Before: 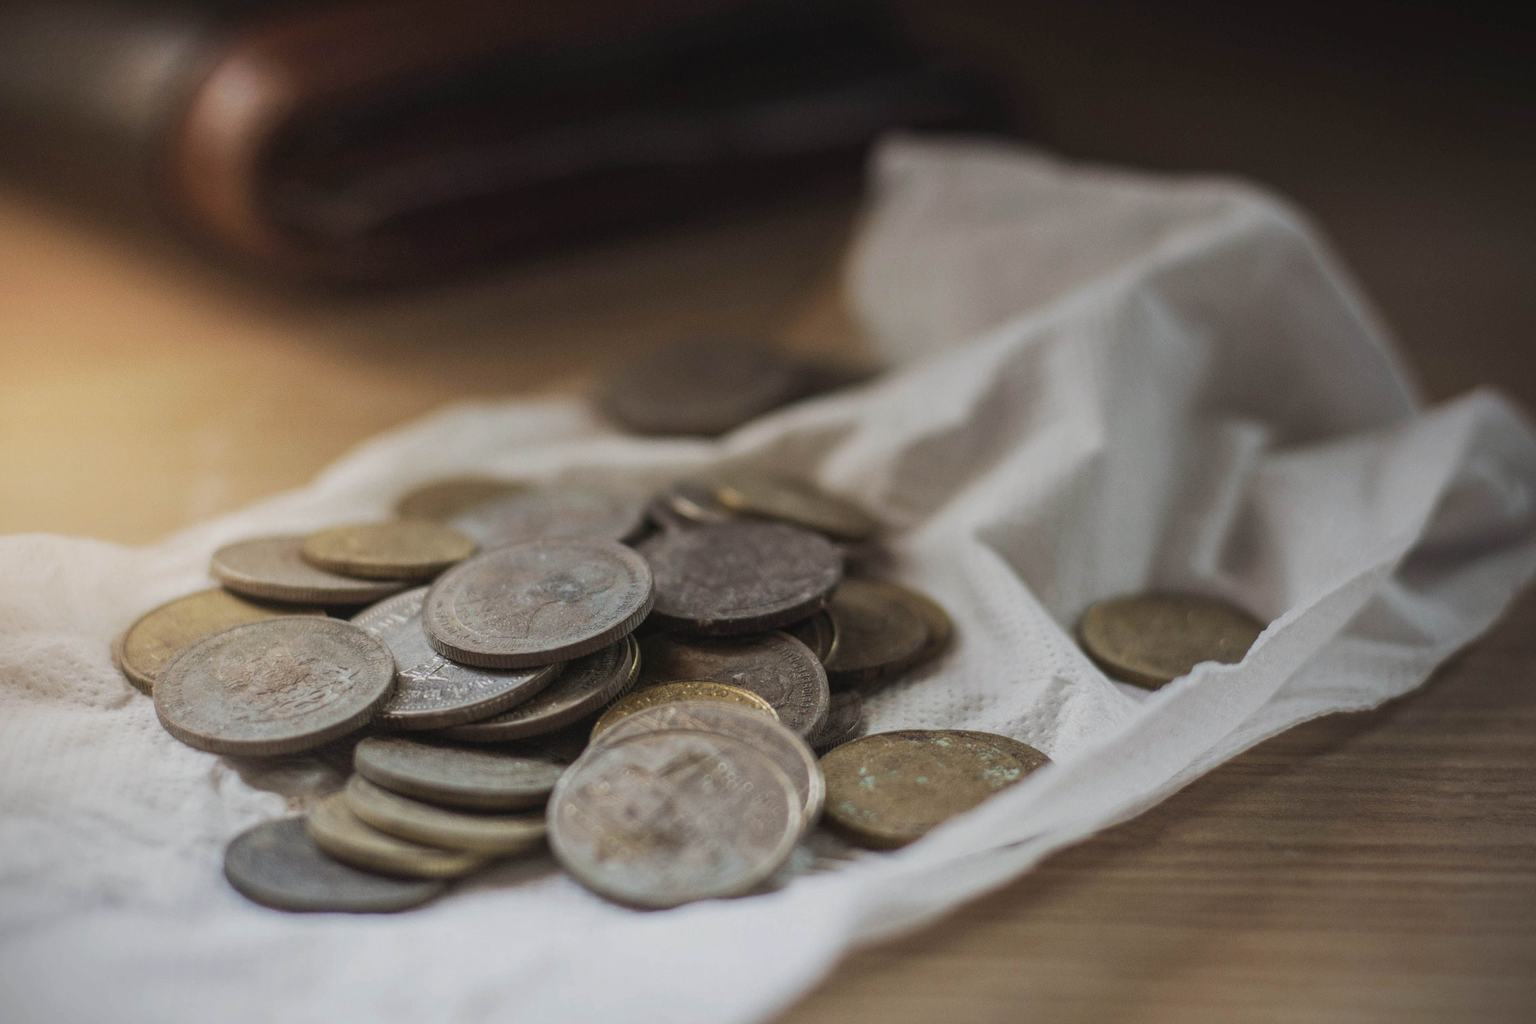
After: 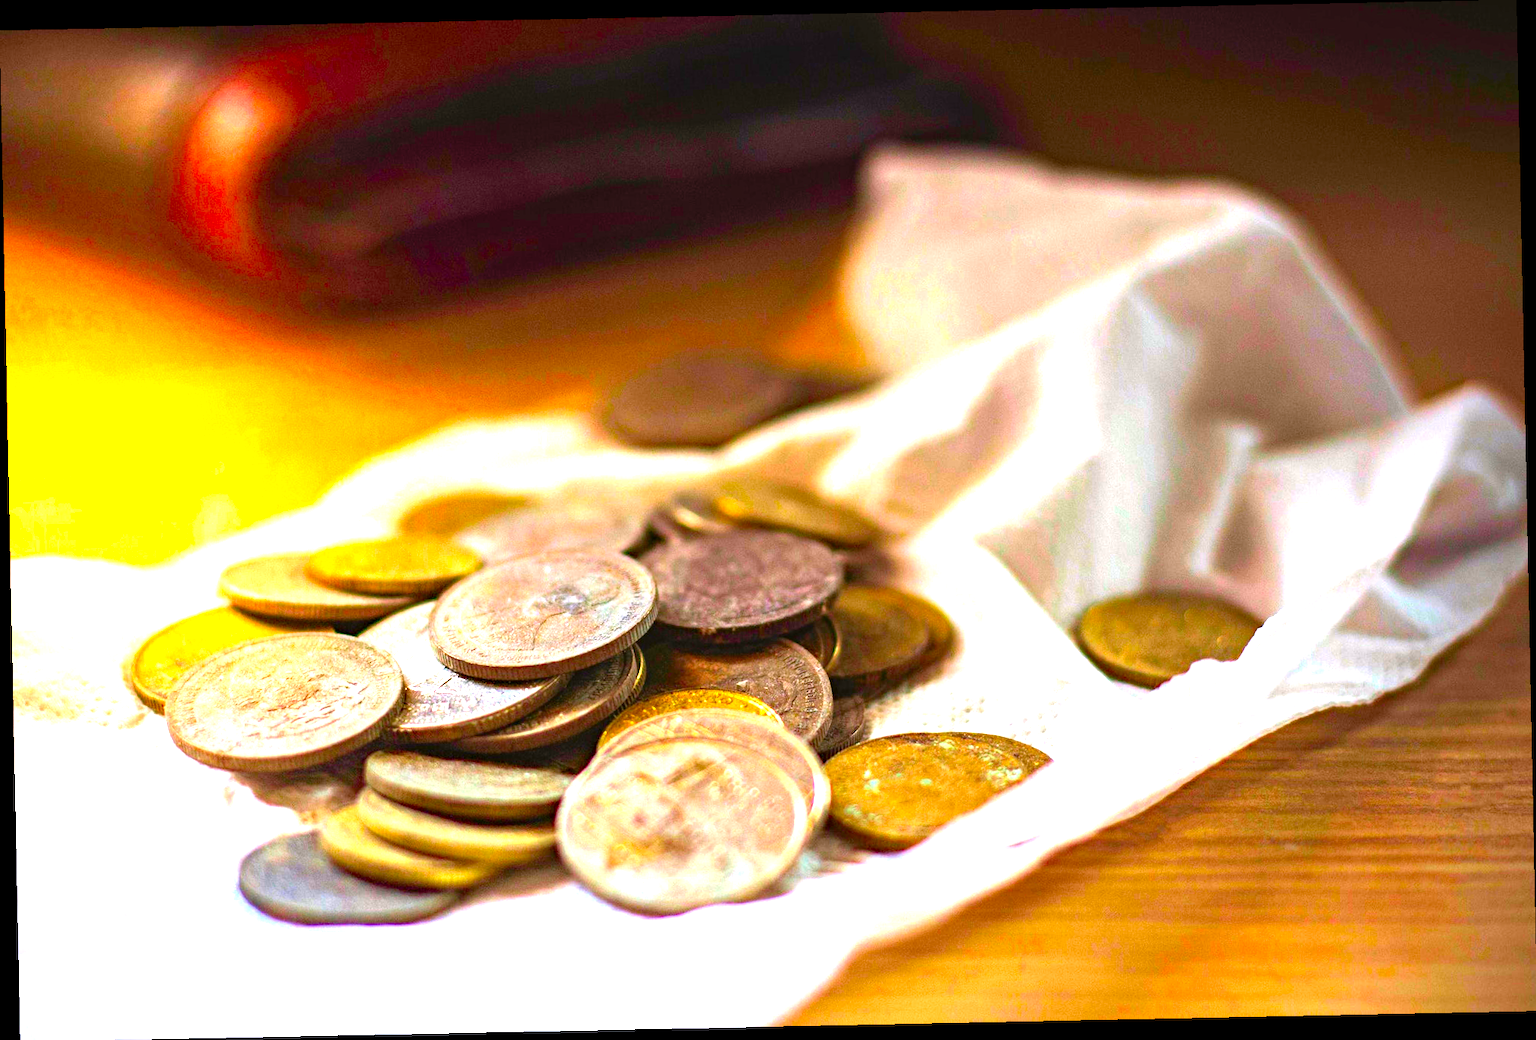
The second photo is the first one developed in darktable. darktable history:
haze removal: strength 0.29, distance 0.25, compatibility mode true, adaptive false
levels: levels [0, 0.281, 0.562]
color correction: highlights a* 1.59, highlights b* -1.7, saturation 2.48
rotate and perspective: rotation -1.17°, automatic cropping off
